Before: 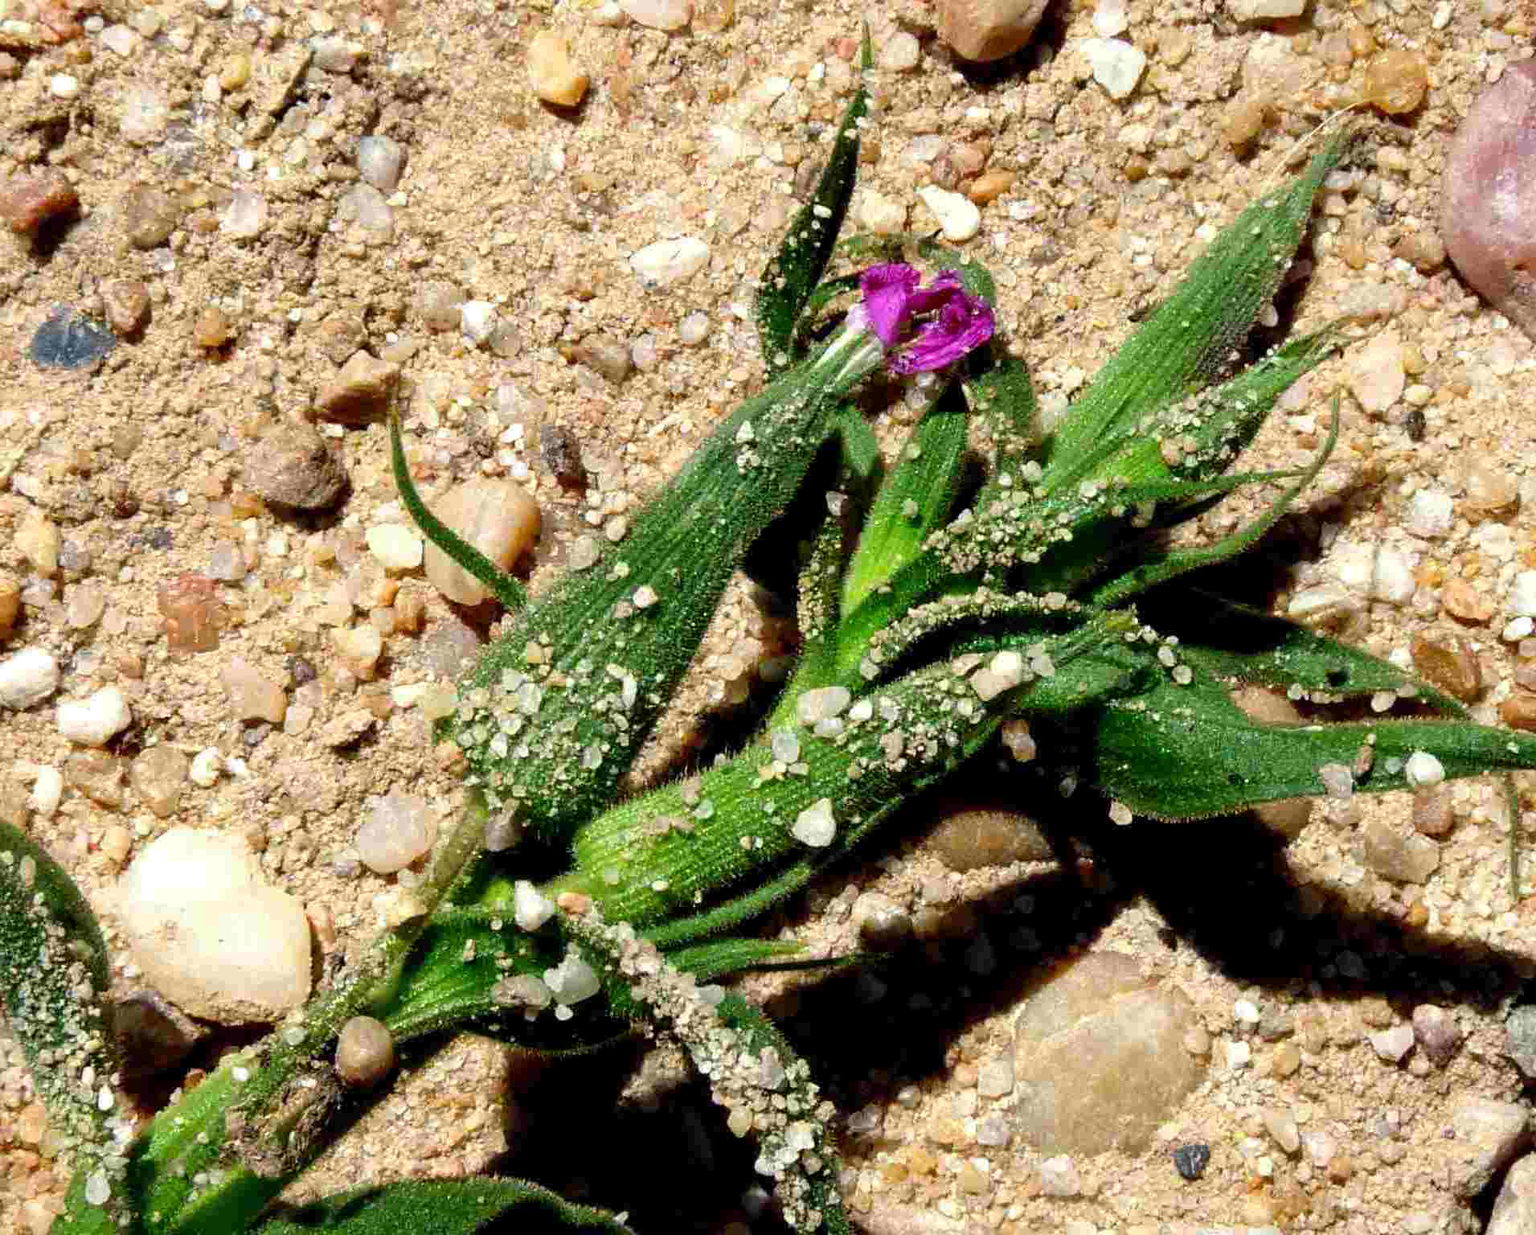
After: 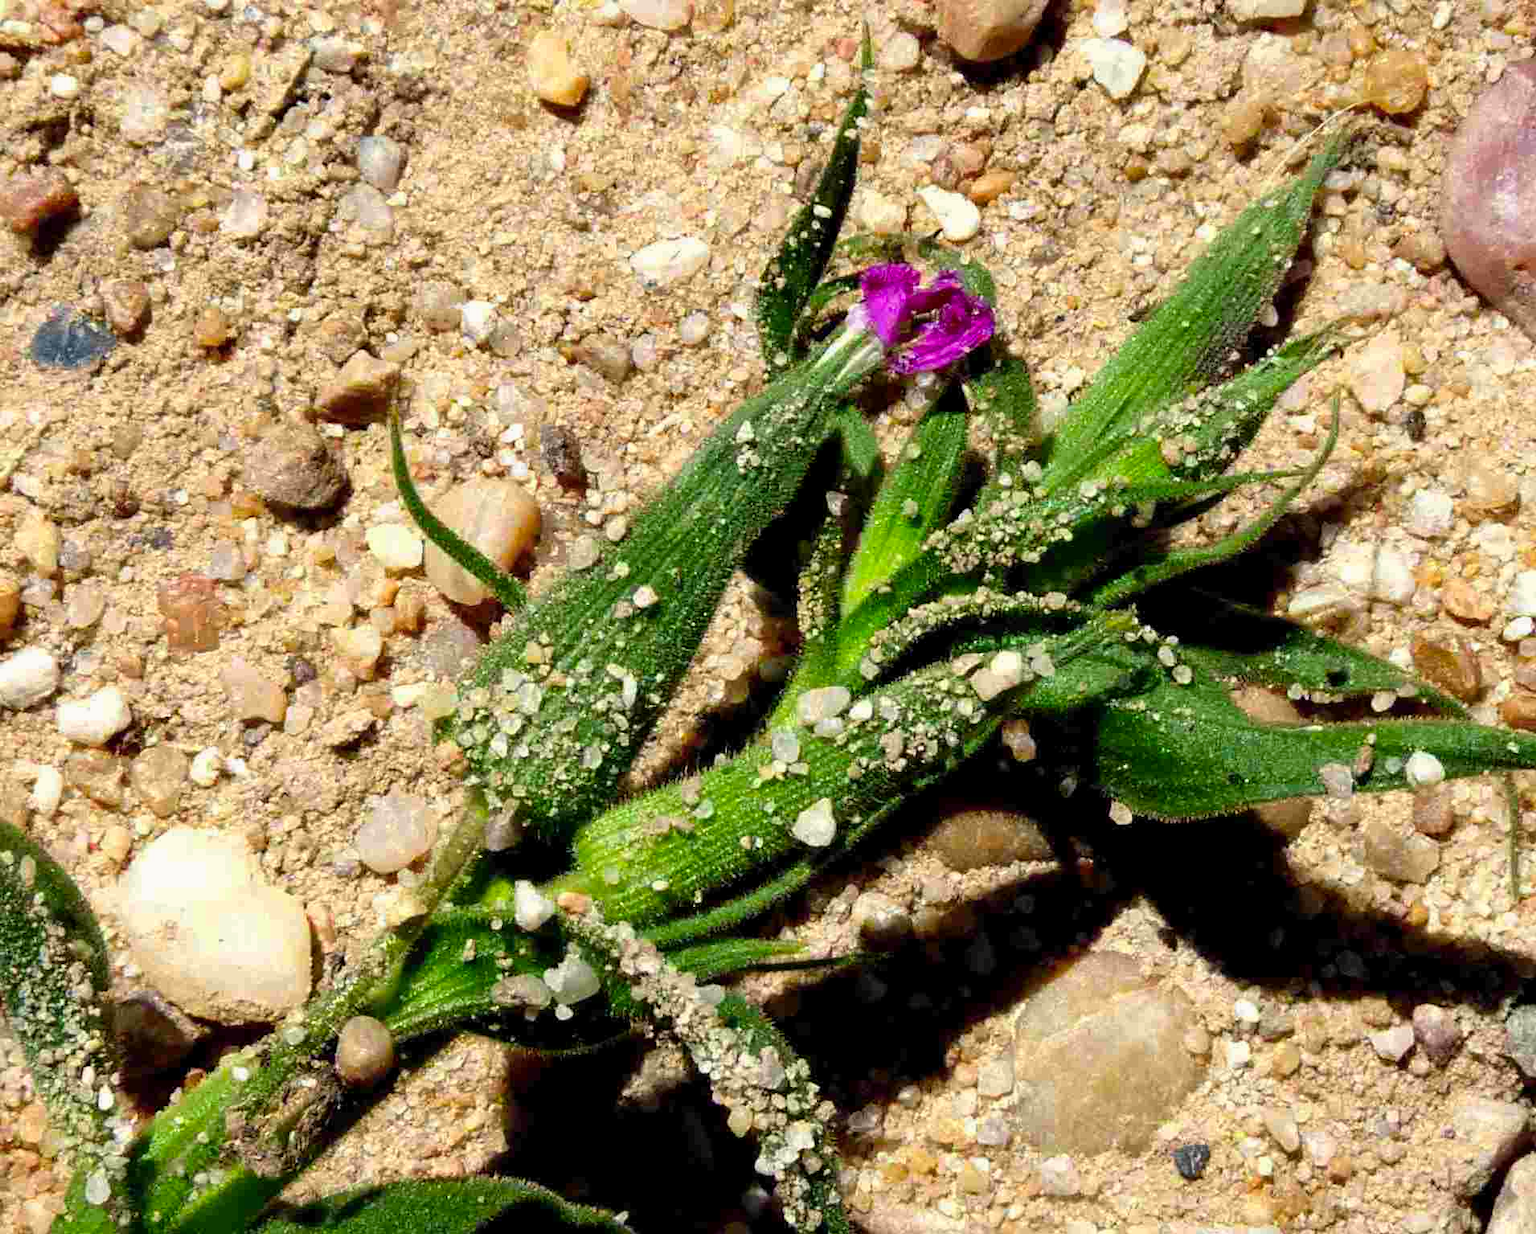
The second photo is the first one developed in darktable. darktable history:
color calibration: output R [0.994, 0.059, -0.119, 0], output G [-0.036, 1.09, -0.119, 0], output B [0.078, -0.108, 0.961, 0], illuminant custom, x 0.343, y 0.36, temperature 5038.58 K
